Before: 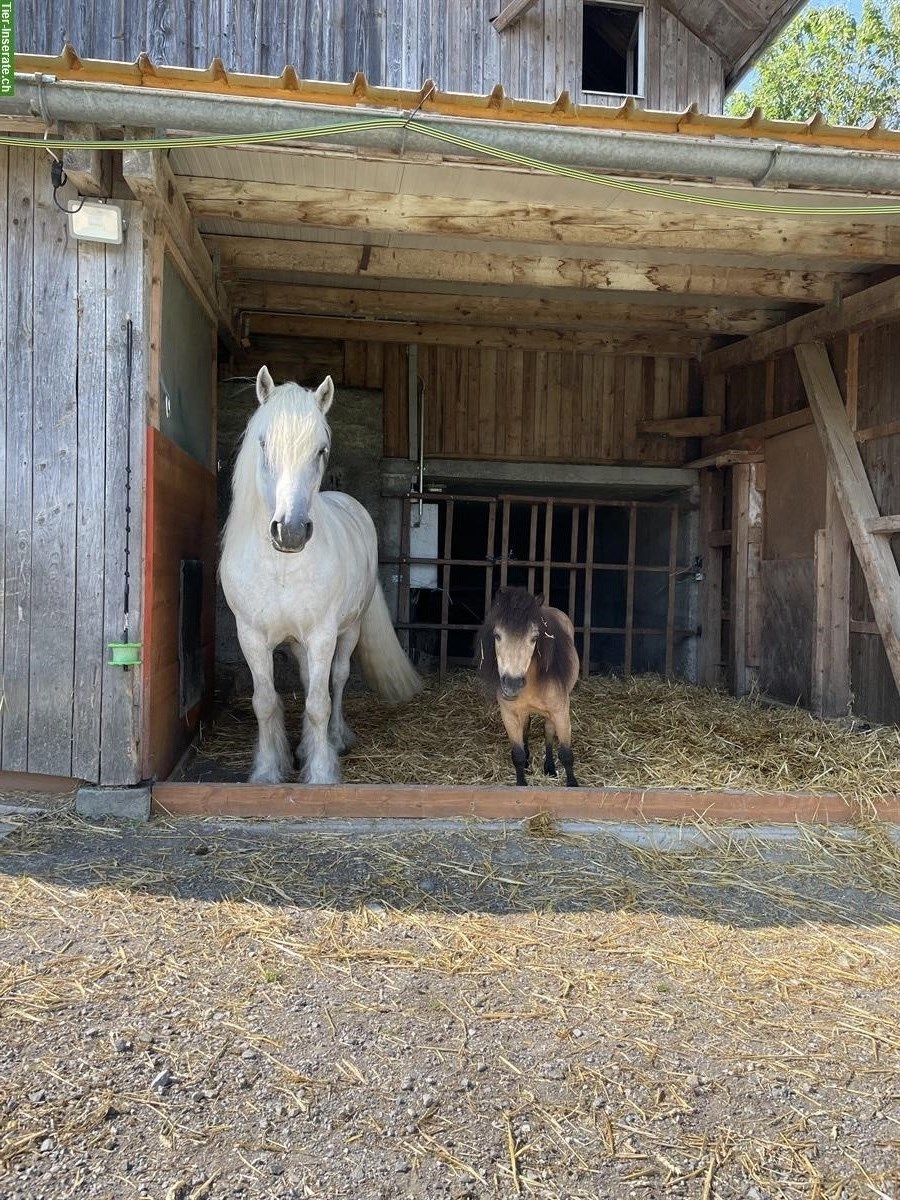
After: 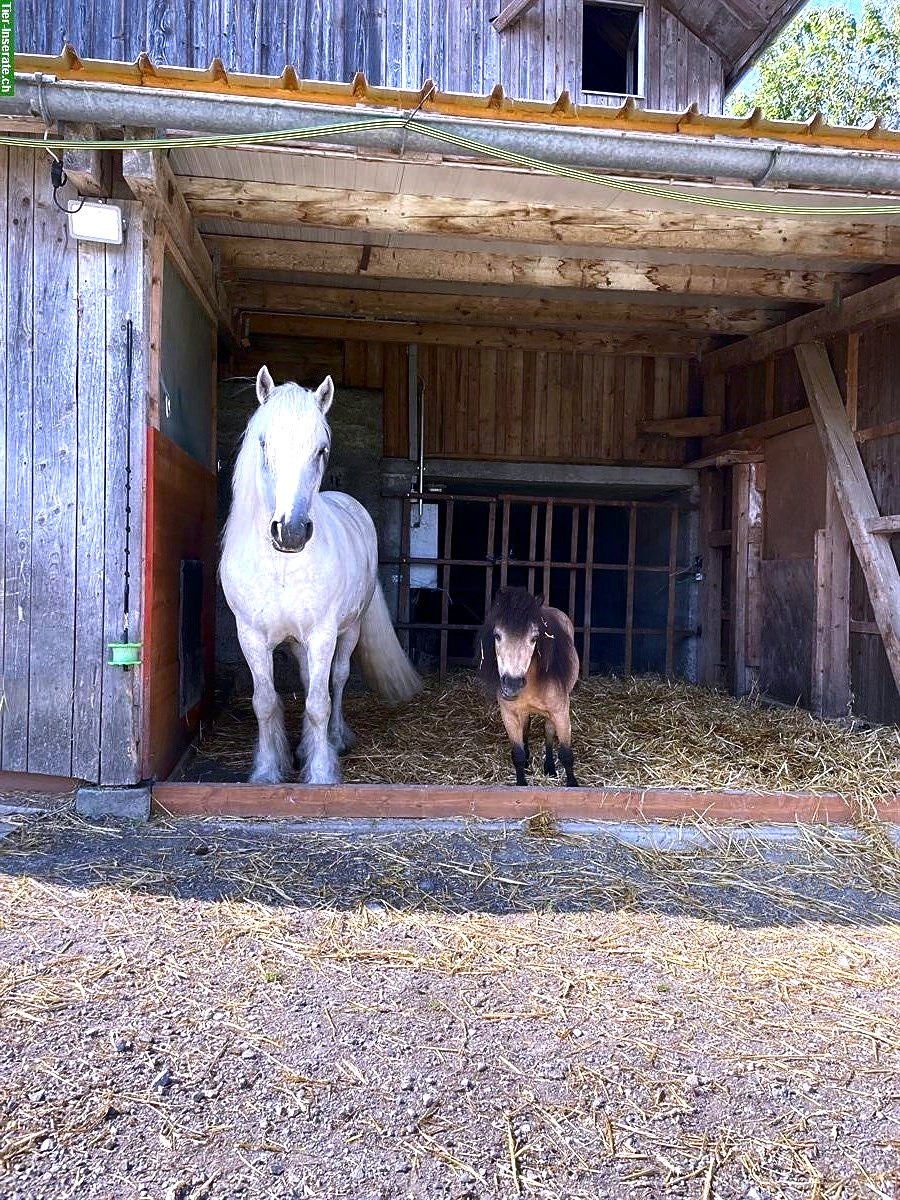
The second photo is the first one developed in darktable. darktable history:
exposure: exposure 0.695 EV, compensate highlight preservation false
contrast brightness saturation: brightness -0.2, saturation 0.083
color calibration: output colorfulness [0, 0.315, 0, 0], illuminant custom, x 0.367, y 0.392, temperature 4432.14 K
sharpen: radius 1.568, amount 0.361, threshold 1.606
